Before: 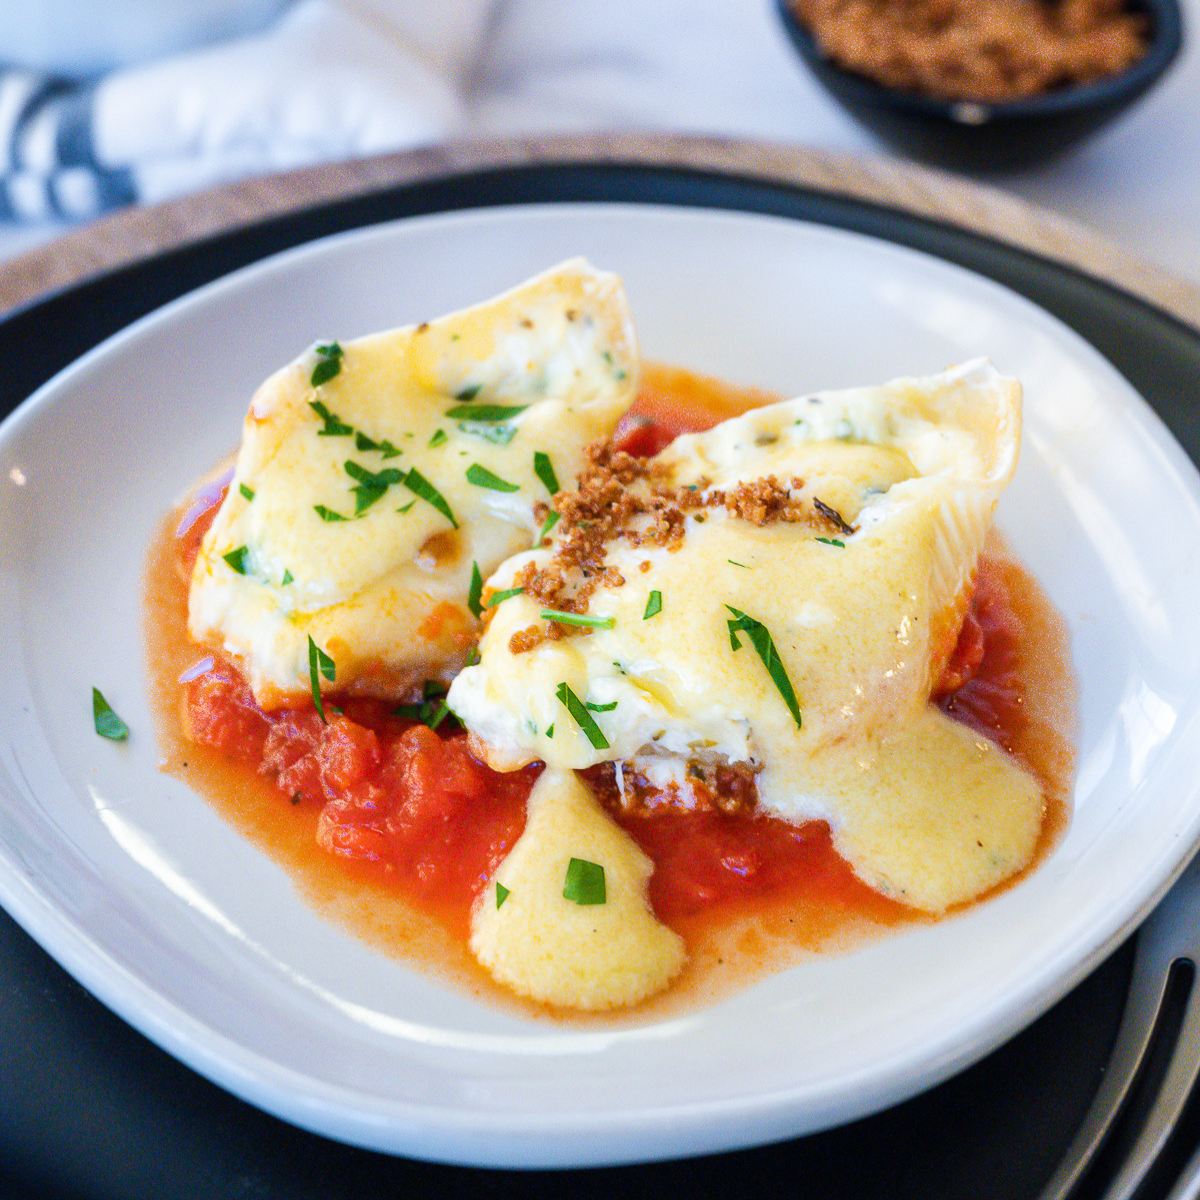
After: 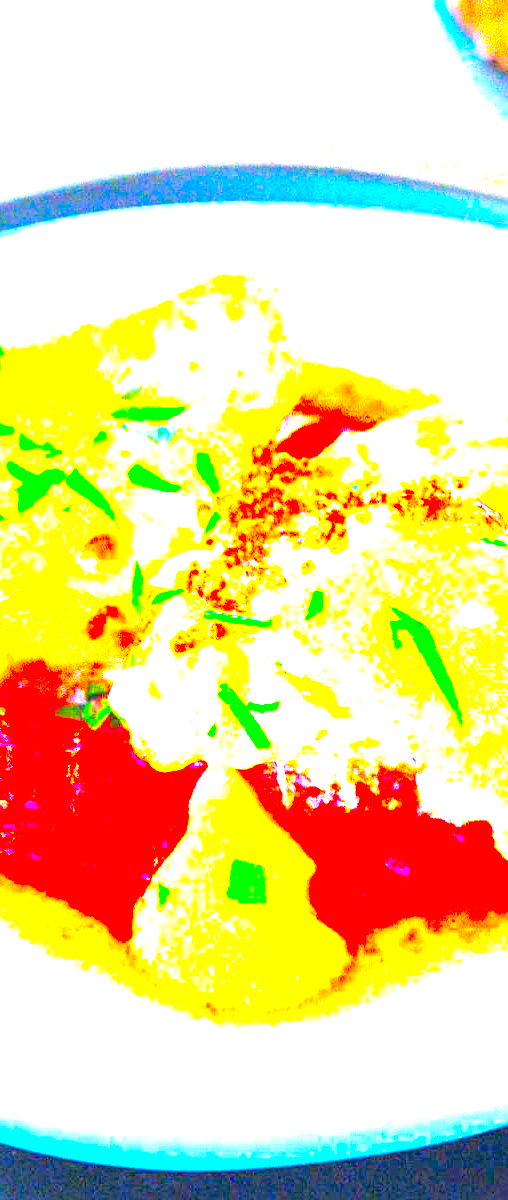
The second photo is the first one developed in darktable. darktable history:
exposure: black level correction 0, exposure 4.048 EV, compensate highlight preservation false
contrast brightness saturation: contrast 0.197, brightness 0.192, saturation 0.817
crop: left 28.172%, right 29.451%
sharpen: radius 2.492, amount 0.337
local contrast: mode bilateral grid, contrast 20, coarseness 50, detail 139%, midtone range 0.2
